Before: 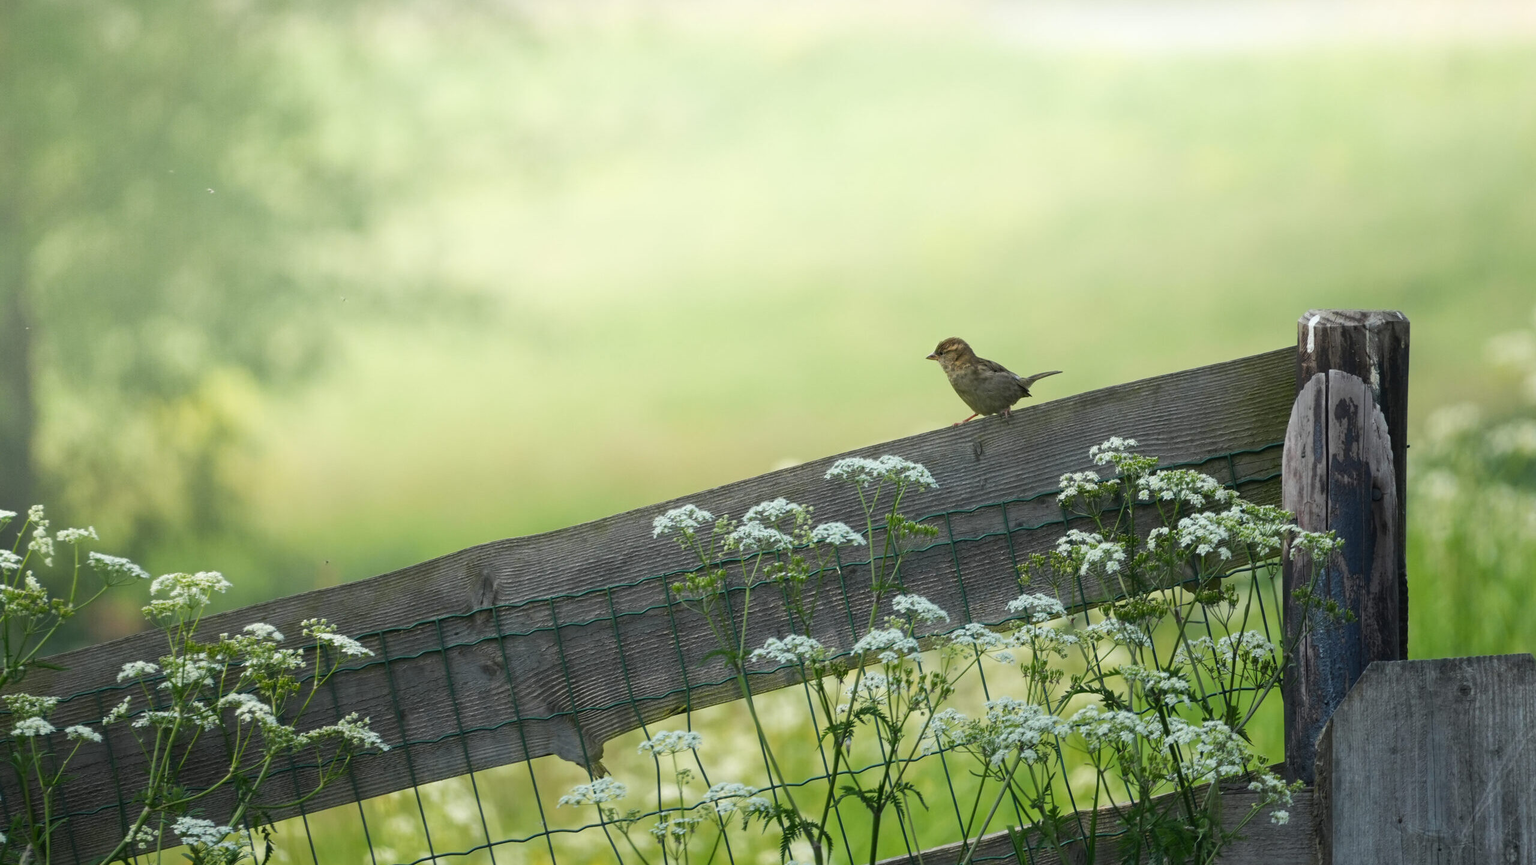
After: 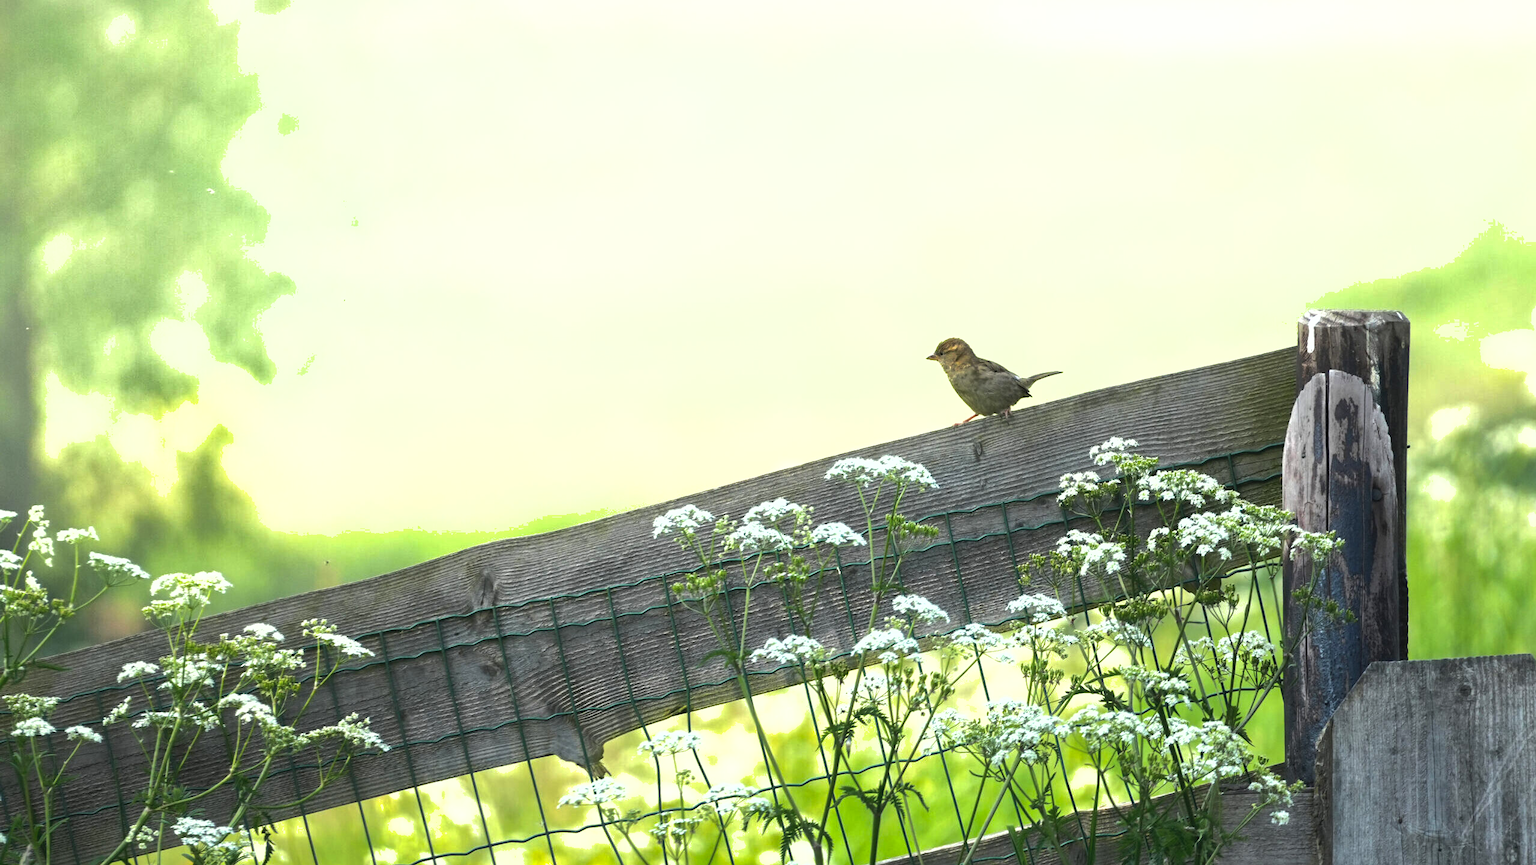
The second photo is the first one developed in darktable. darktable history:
shadows and highlights: on, module defaults
tone equalizer: -8 EV -0.75 EV, -7 EV -0.7 EV, -6 EV -0.6 EV, -5 EV -0.4 EV, -3 EV 0.4 EV, -2 EV 0.6 EV, -1 EV 0.7 EV, +0 EV 0.75 EV, edges refinement/feathering 500, mask exposure compensation -1.57 EV, preserve details no
exposure: black level correction -0.002, exposure 0.54 EV, compensate highlight preservation false
